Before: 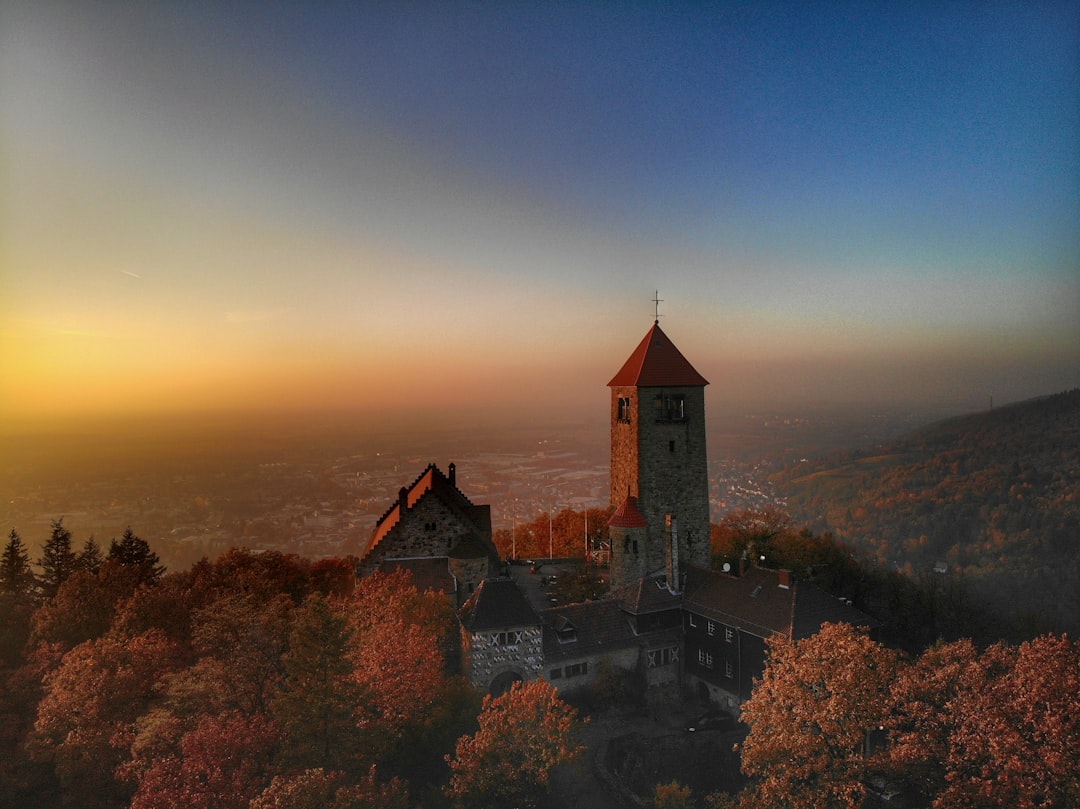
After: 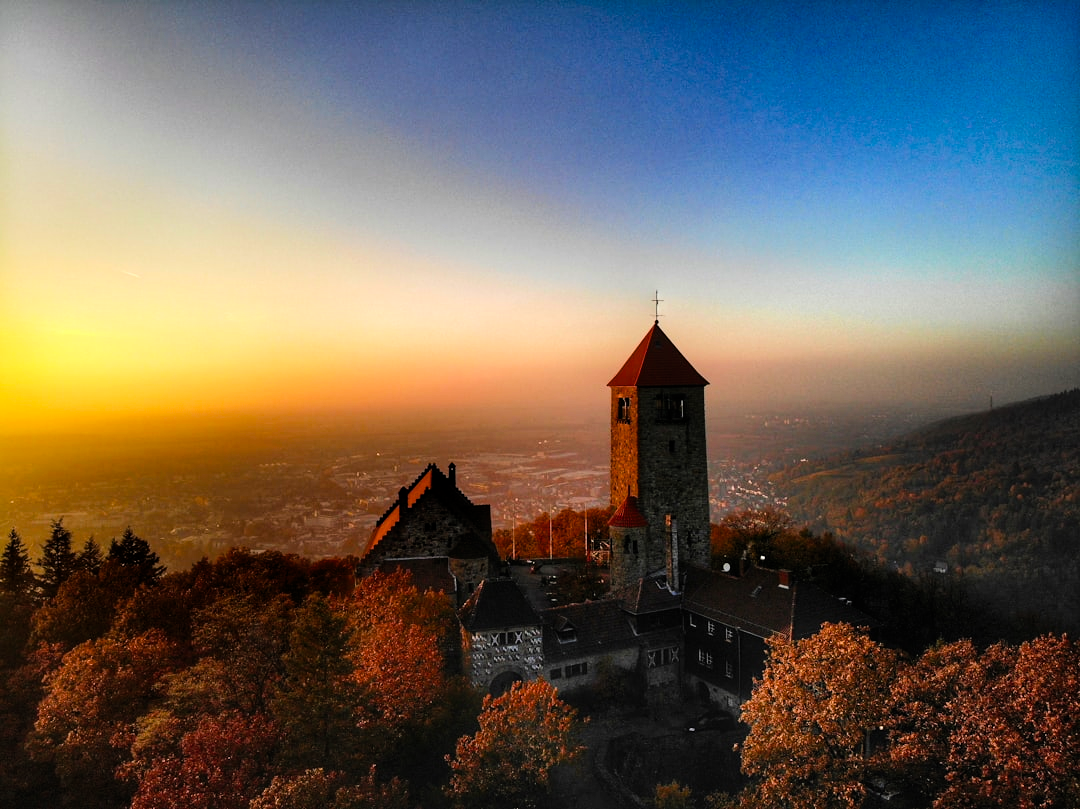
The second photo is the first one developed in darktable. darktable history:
filmic rgb: black relative exposure -7.65 EV, white relative exposure 4.56 EV, hardness 3.61, color science v6 (2022)
levels: mode automatic, black 0.023%, white 99.97%, levels [0.062, 0.494, 0.925]
tone equalizer: -8 EV -0.417 EV, -7 EV -0.389 EV, -6 EV -0.333 EV, -5 EV -0.222 EV, -3 EV 0.222 EV, -2 EV 0.333 EV, -1 EV 0.389 EV, +0 EV 0.417 EV, edges refinement/feathering 500, mask exposure compensation -1.57 EV, preserve details no
color balance rgb: linear chroma grading › shadows -8%, linear chroma grading › global chroma 10%, perceptual saturation grading › global saturation 2%, perceptual saturation grading › highlights -2%, perceptual saturation grading › mid-tones 4%, perceptual saturation grading › shadows 8%, perceptual brilliance grading › global brilliance 2%, perceptual brilliance grading › highlights -4%, global vibrance 16%, saturation formula JzAzBz (2021)
